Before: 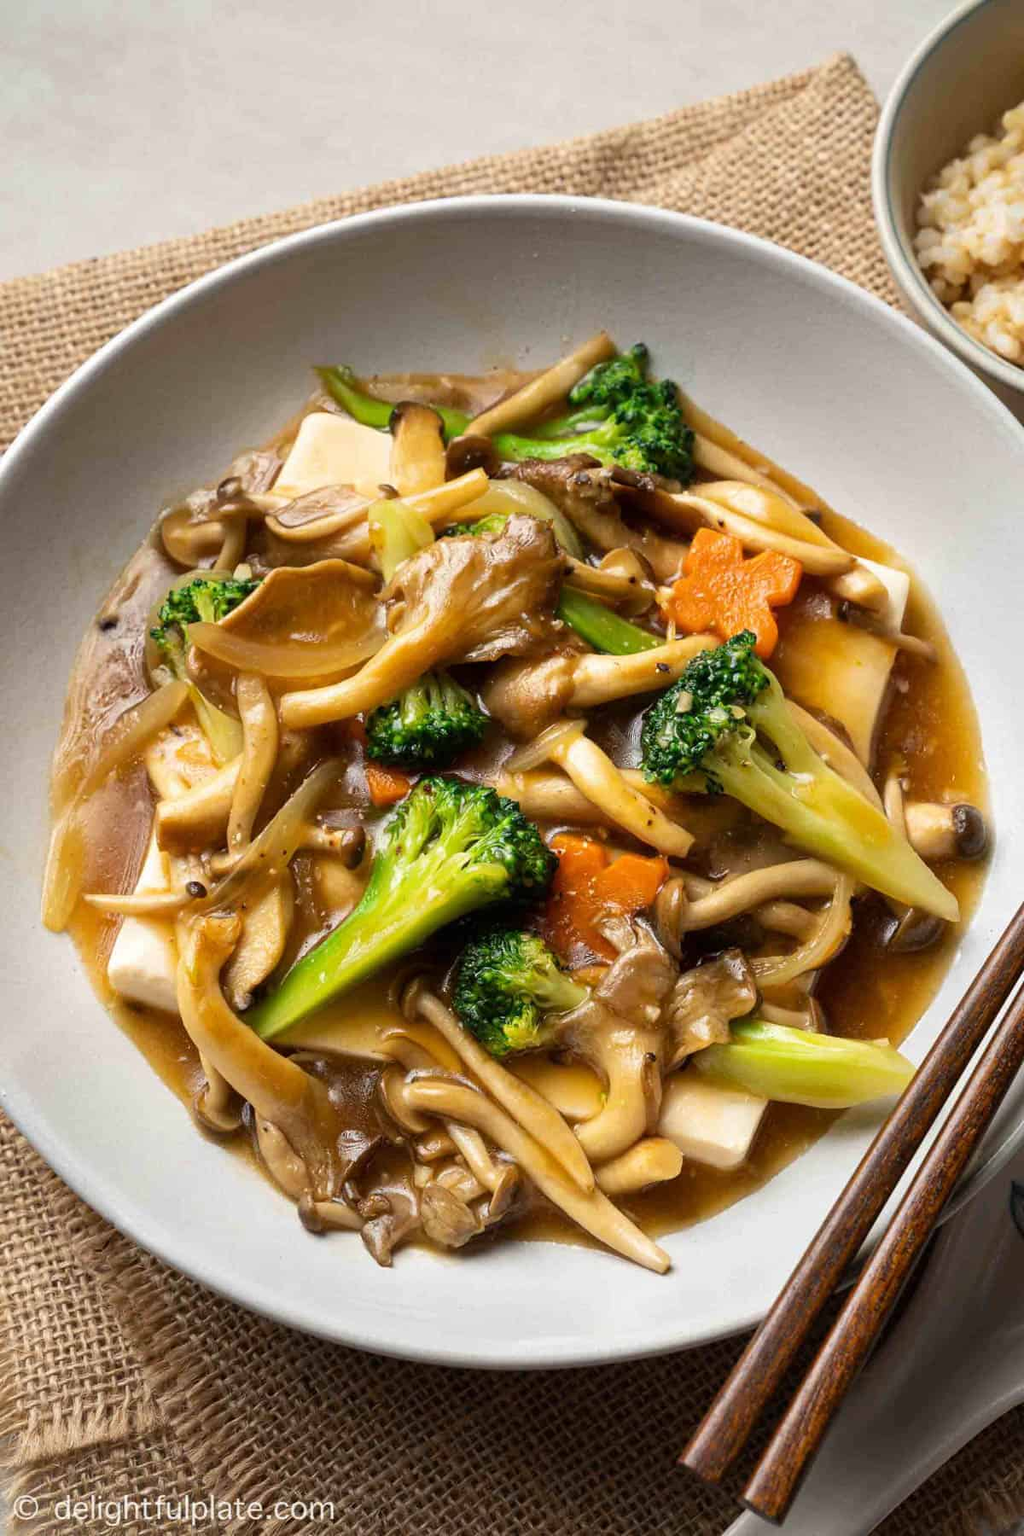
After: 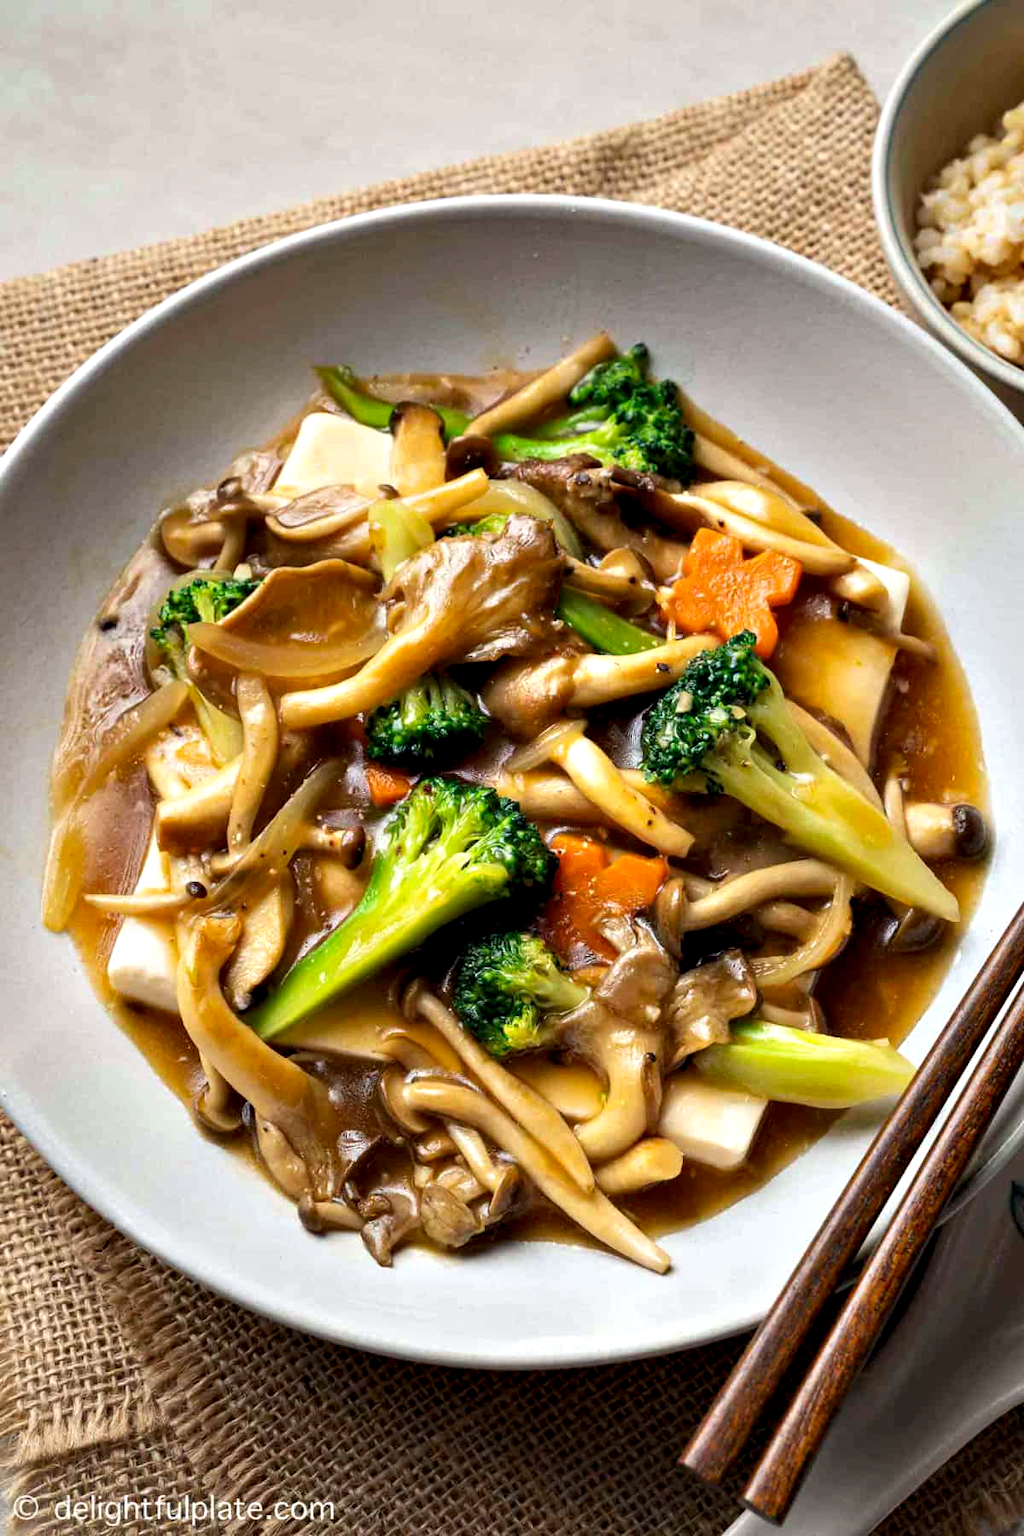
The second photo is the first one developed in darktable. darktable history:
contrast equalizer: y [[0.528, 0.548, 0.563, 0.562, 0.546, 0.526], [0.55 ×6], [0 ×6], [0 ×6], [0 ×6]]
